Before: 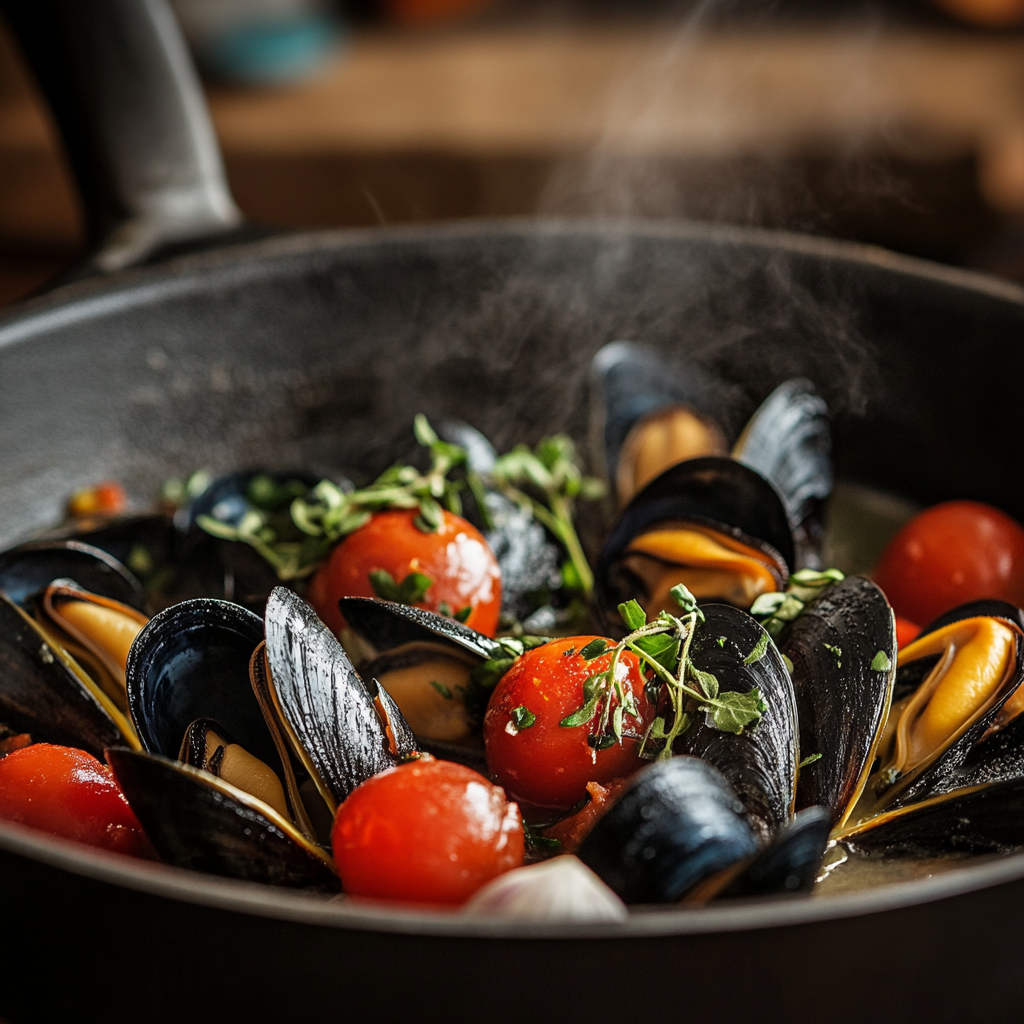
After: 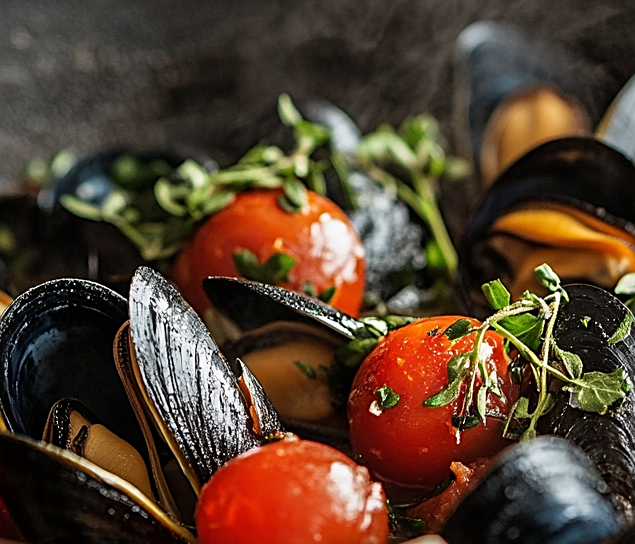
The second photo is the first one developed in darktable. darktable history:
sharpen: on, module defaults
crop: left 13.312%, top 31.28%, right 24.627%, bottom 15.582%
